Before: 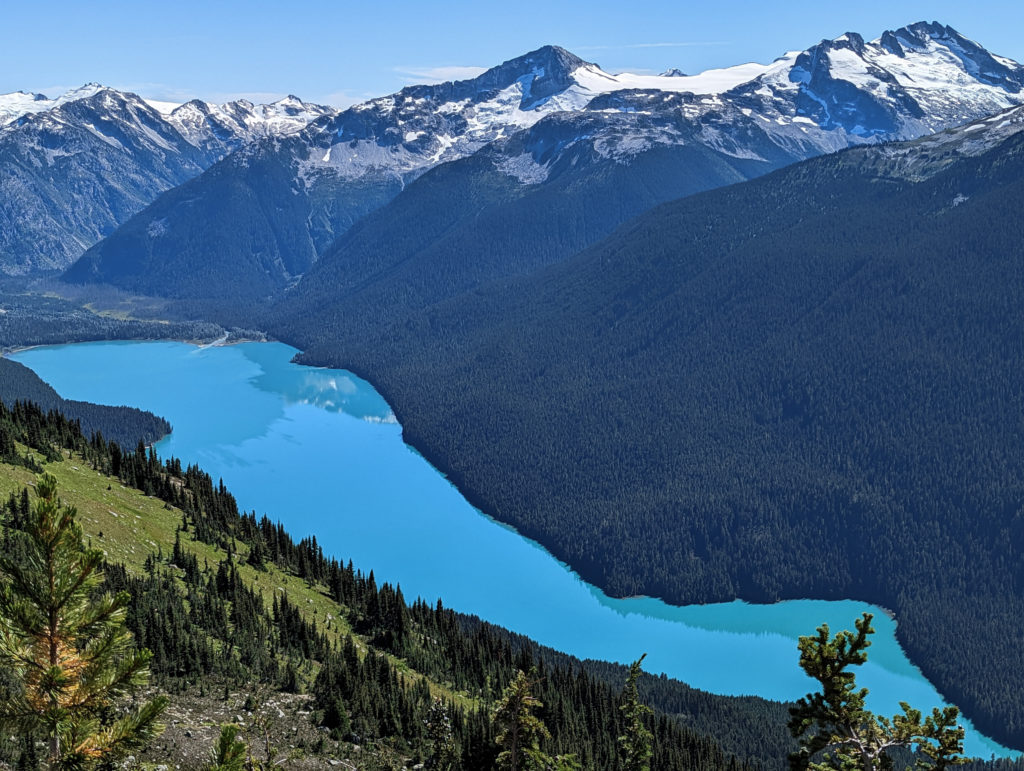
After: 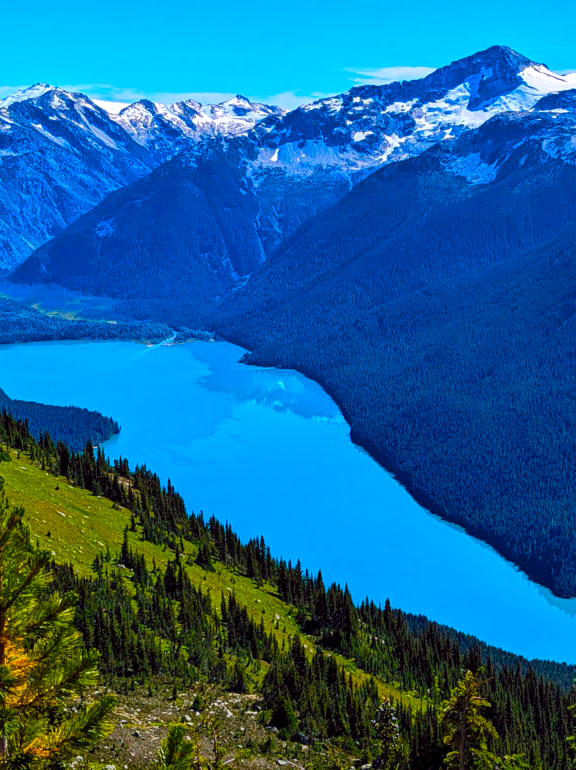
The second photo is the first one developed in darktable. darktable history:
crop: left 5.114%, right 38.589%
vibrance: on, module defaults
color balance: lift [1, 1, 0.999, 1.001], gamma [1, 1.003, 1.005, 0.995], gain [1, 0.992, 0.988, 1.012], contrast 5%, output saturation 110%
color balance rgb: linear chroma grading › global chroma 42%, perceptual saturation grading › global saturation 42%, global vibrance 33%
